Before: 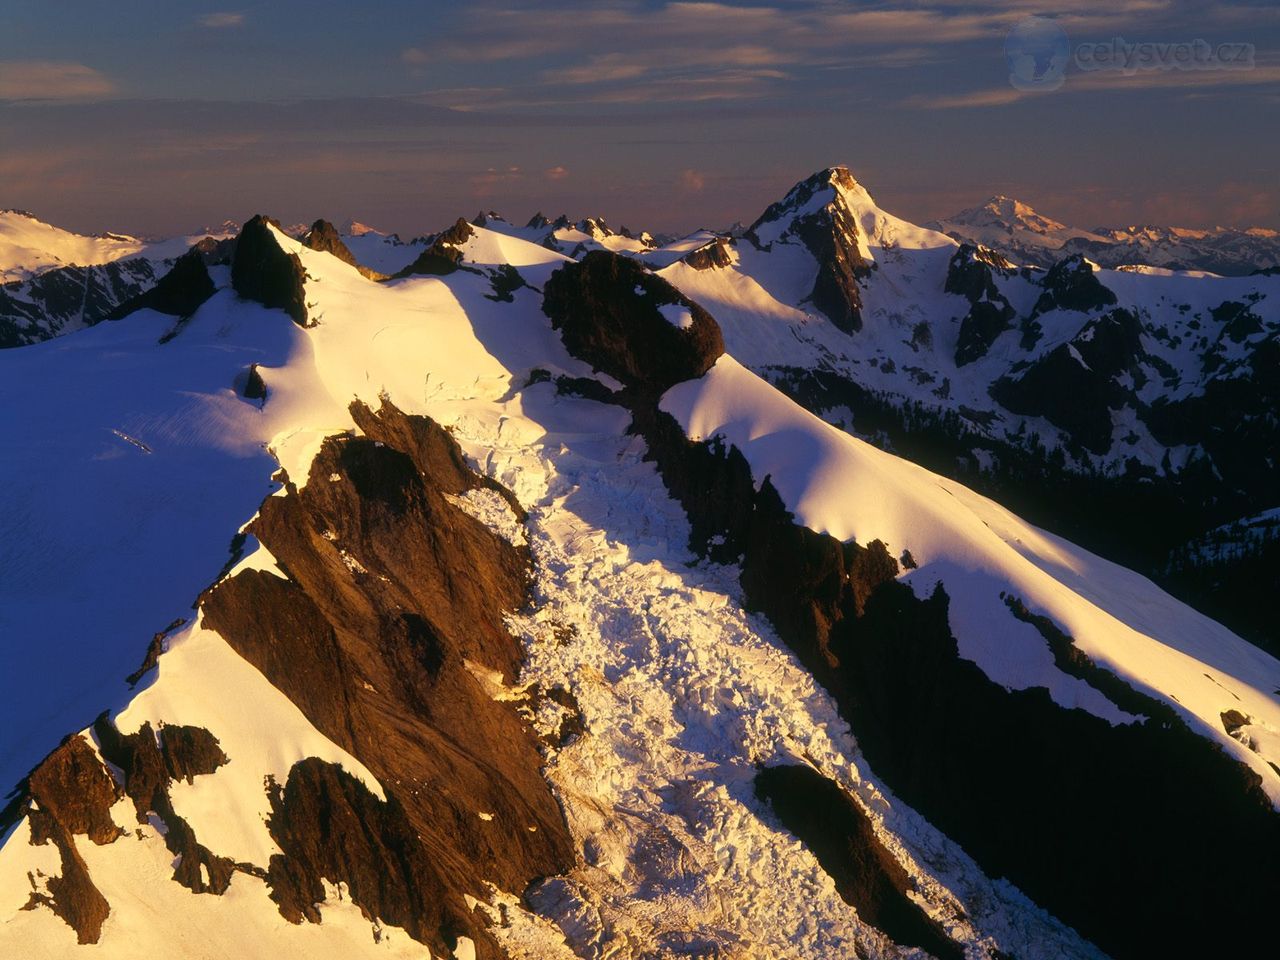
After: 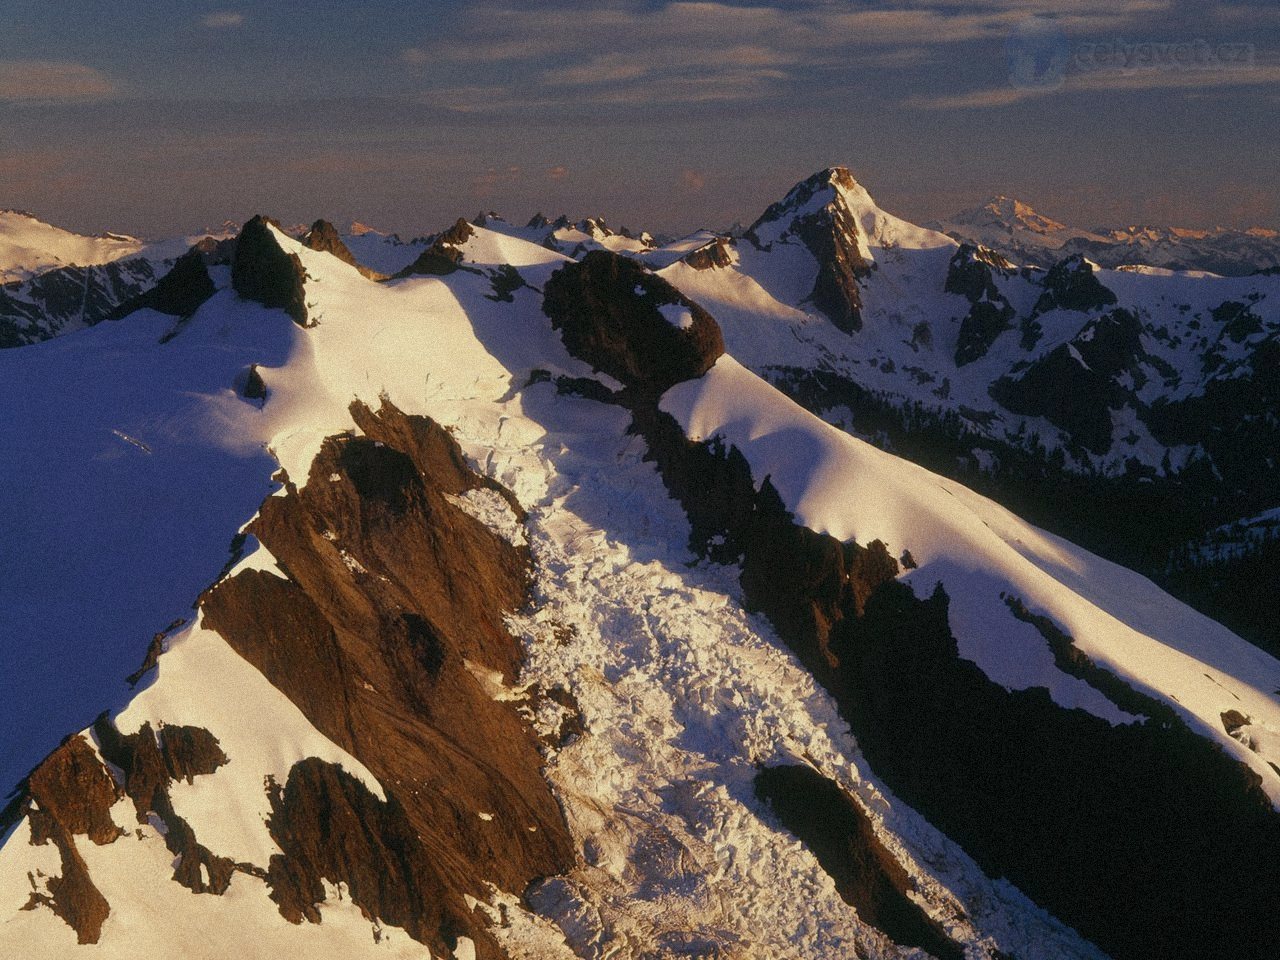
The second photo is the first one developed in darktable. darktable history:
color balance: contrast -15%
grain: mid-tones bias 0%
color zones: curves: ch0 [(0, 0.5) (0.125, 0.4) (0.25, 0.5) (0.375, 0.4) (0.5, 0.4) (0.625, 0.35) (0.75, 0.35) (0.875, 0.5)]; ch1 [(0, 0.35) (0.125, 0.45) (0.25, 0.35) (0.375, 0.35) (0.5, 0.35) (0.625, 0.35) (0.75, 0.45) (0.875, 0.35)]; ch2 [(0, 0.6) (0.125, 0.5) (0.25, 0.5) (0.375, 0.6) (0.5, 0.6) (0.625, 0.5) (0.75, 0.5) (0.875, 0.5)]
